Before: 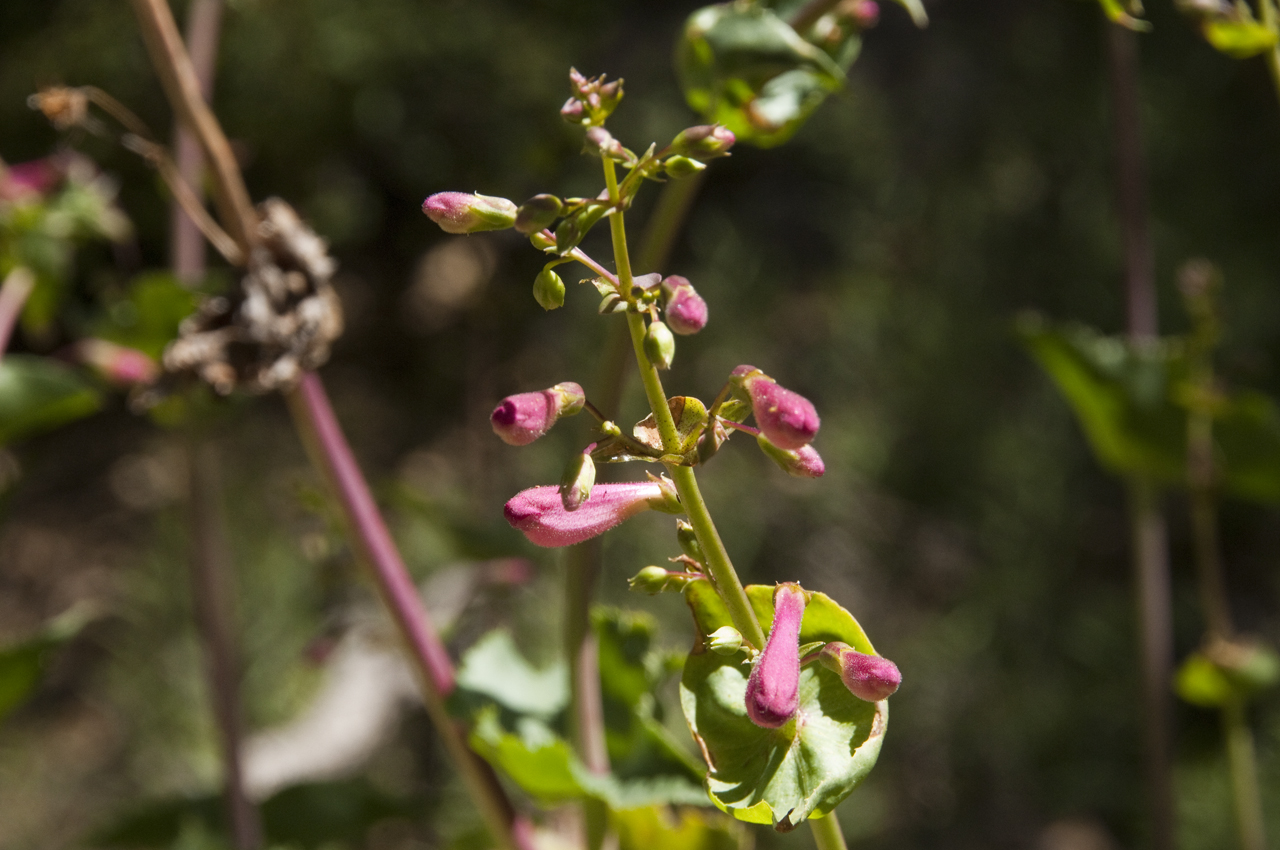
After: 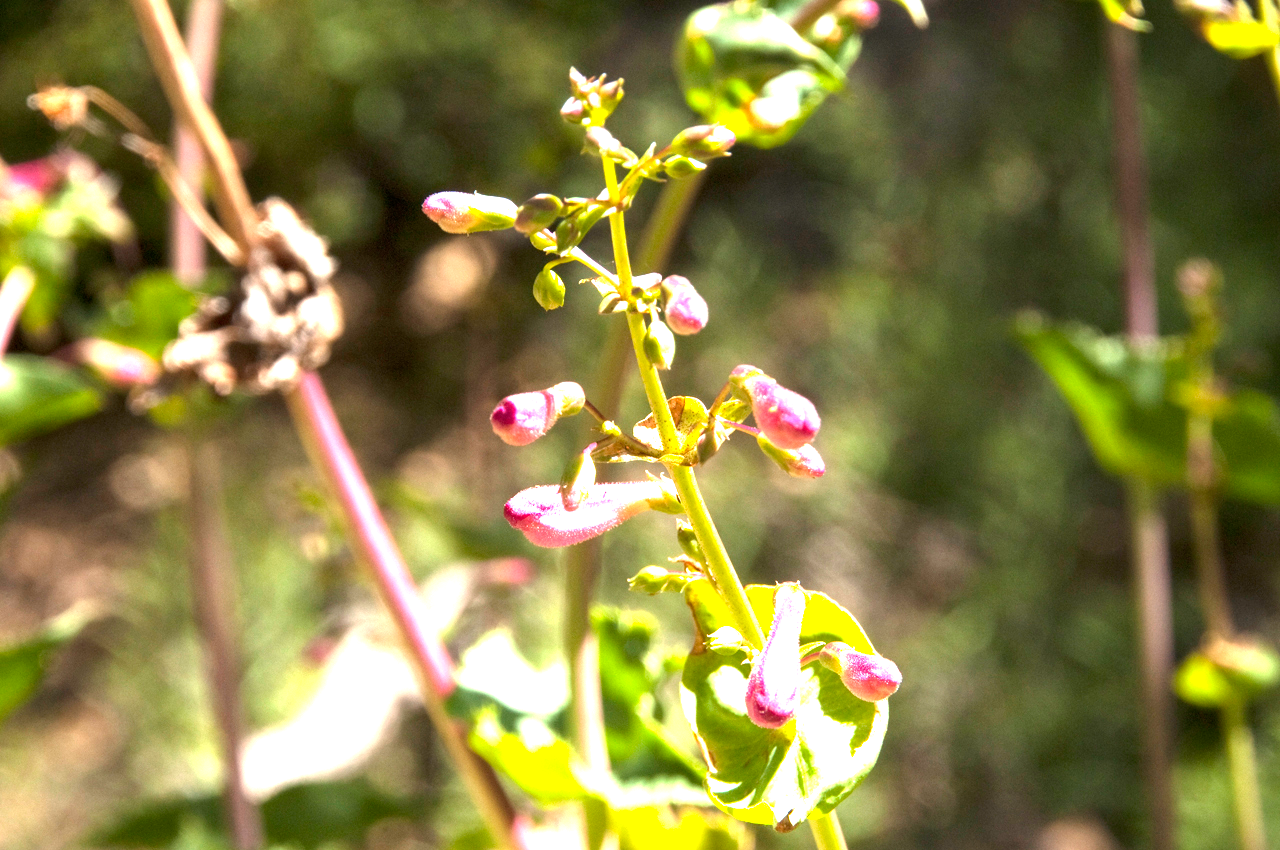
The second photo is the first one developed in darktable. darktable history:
exposure: exposure 2.273 EV, compensate exposure bias true, compensate highlight preservation false
